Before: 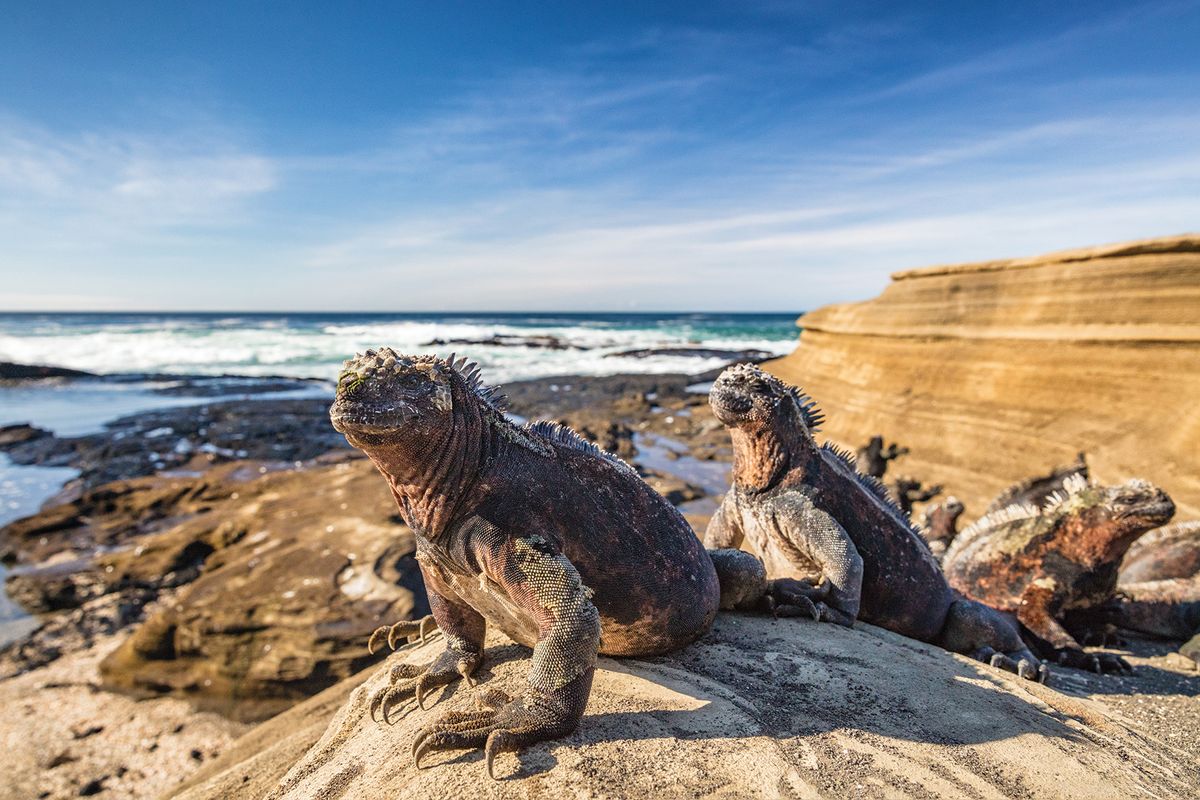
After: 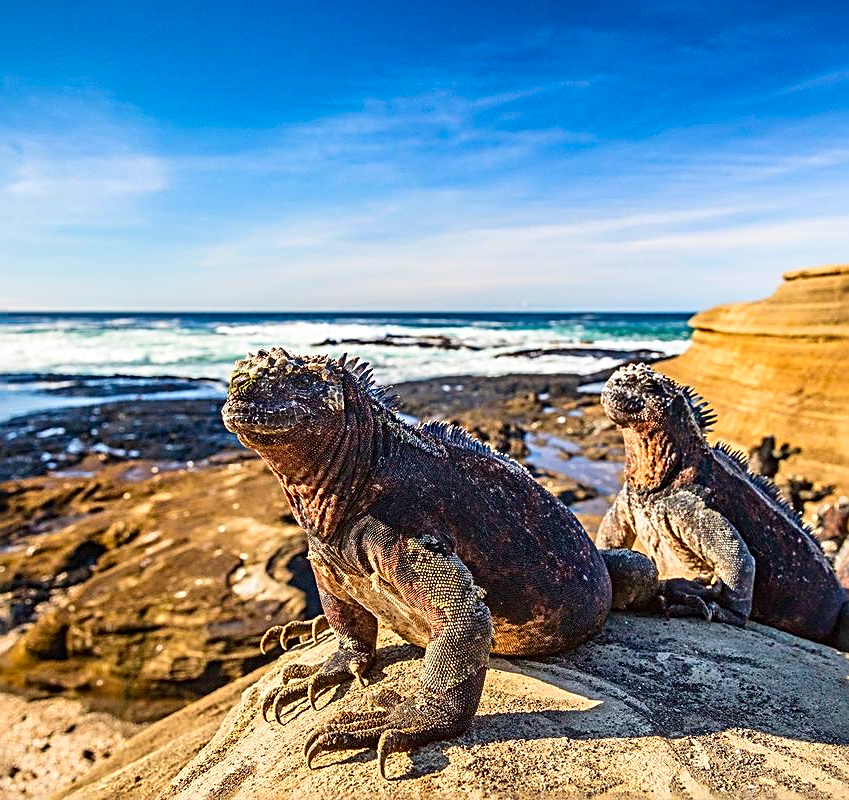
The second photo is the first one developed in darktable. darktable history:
sharpen: radius 3.025, amount 0.757
color correction: saturation 1.34
crop and rotate: left 9.061%, right 20.142%
contrast brightness saturation: contrast 0.15, brightness -0.01, saturation 0.1
